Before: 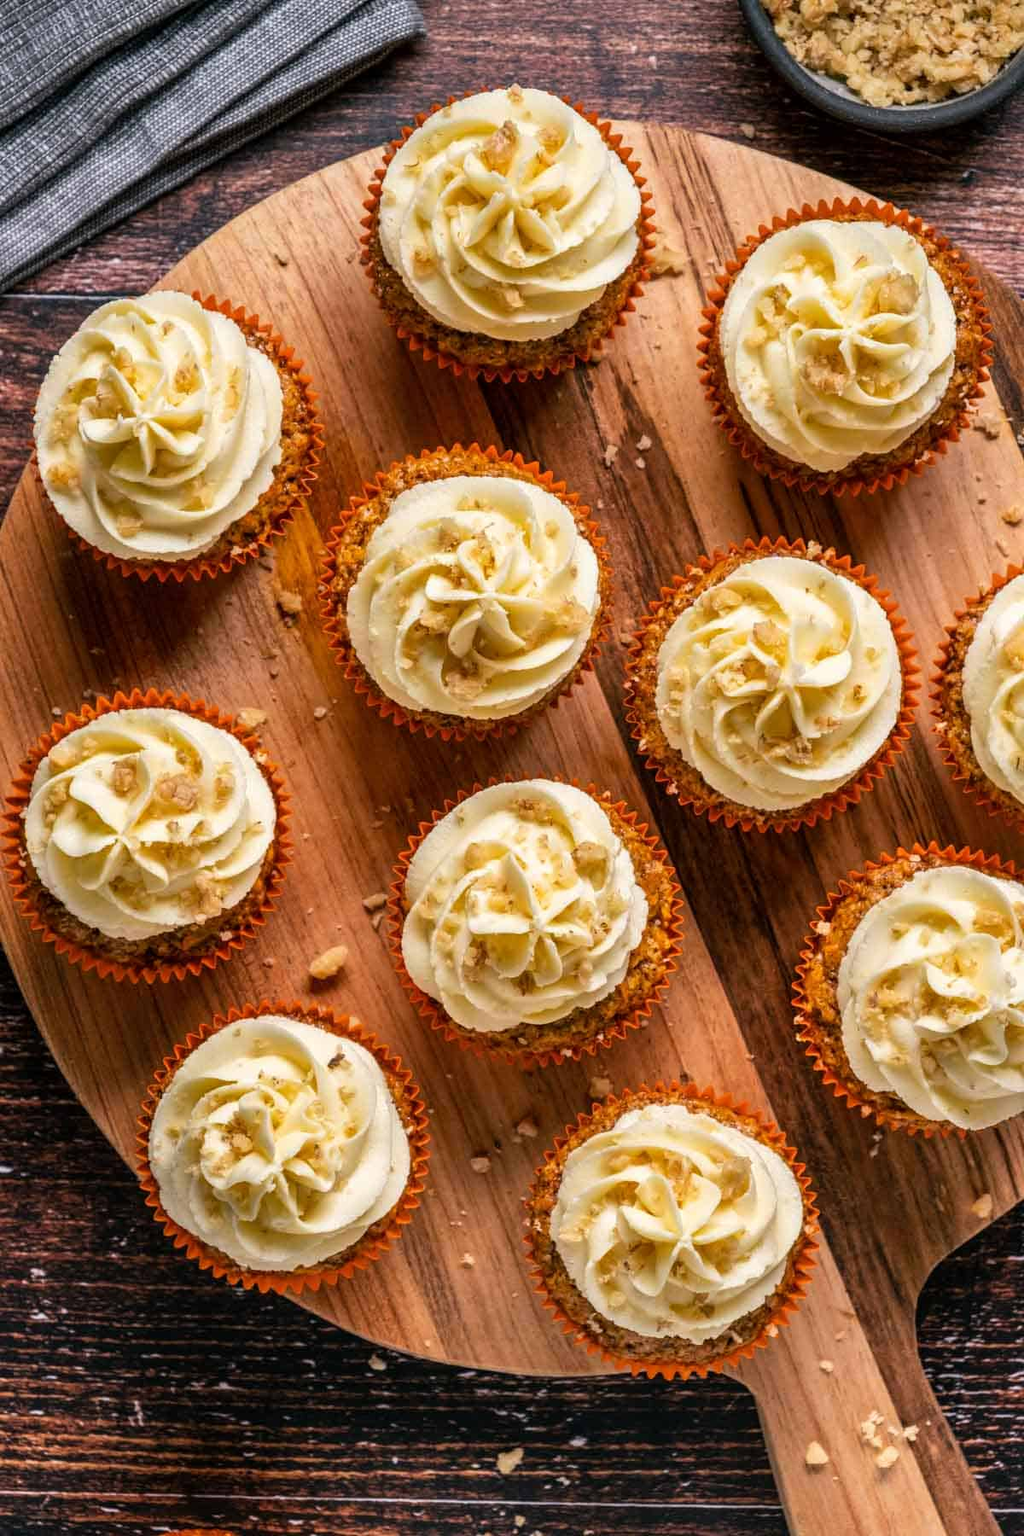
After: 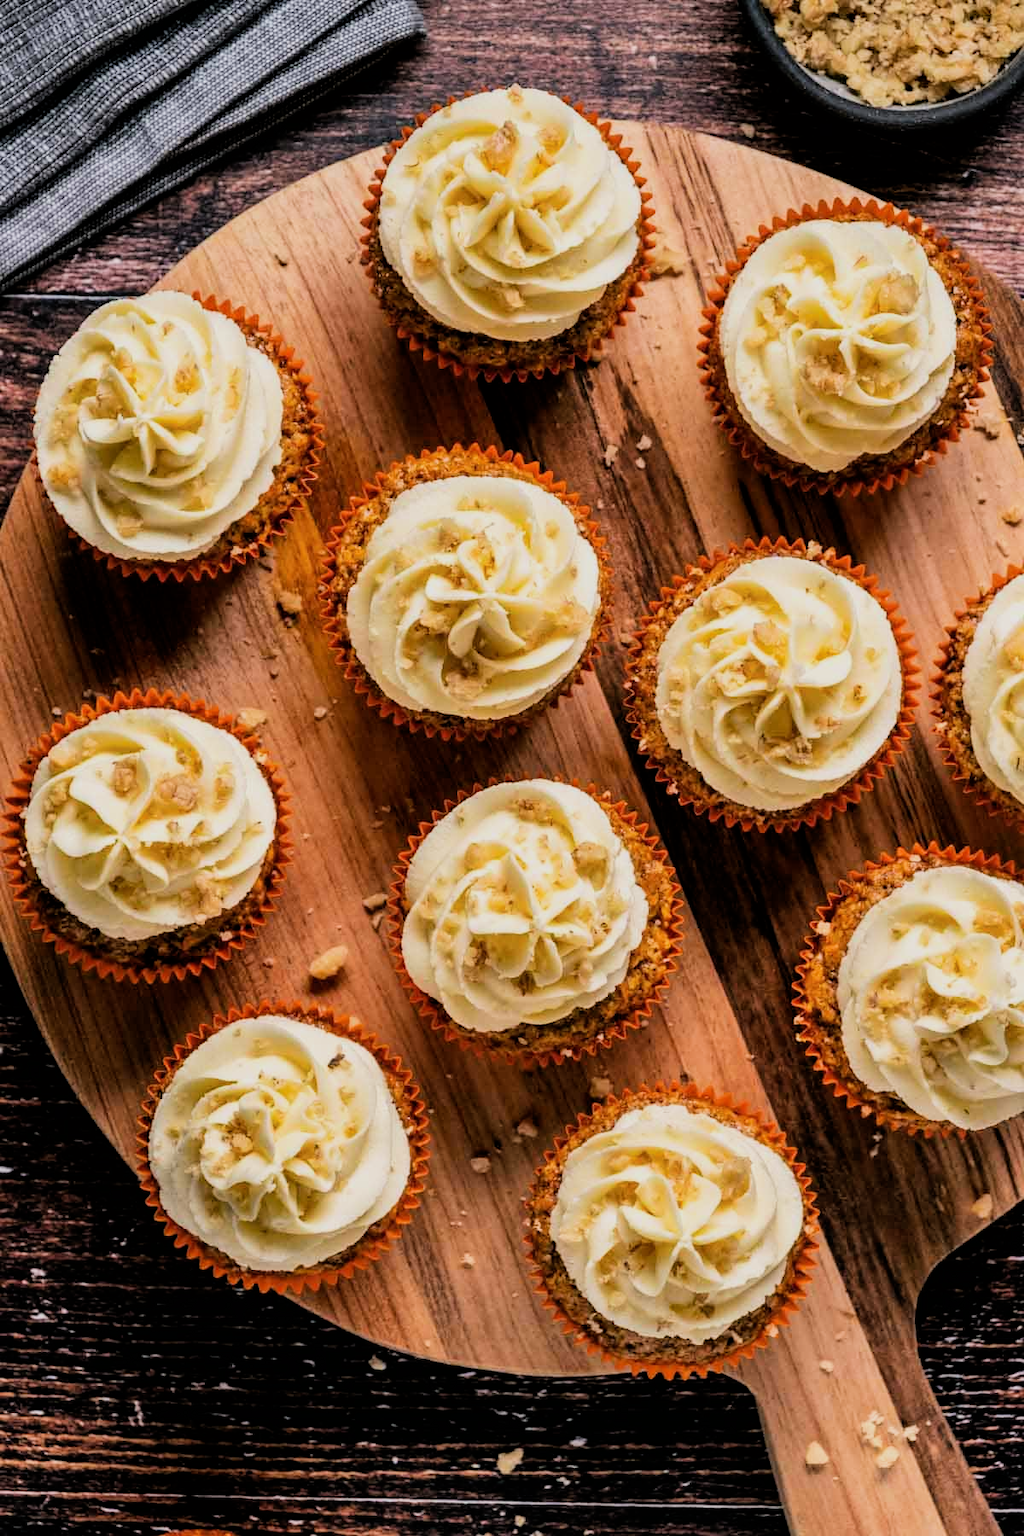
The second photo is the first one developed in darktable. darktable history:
filmic rgb: black relative exposure -5.04 EV, white relative exposure 3.99 EV, threshold 5.97 EV, hardness 2.9, contrast 1.298, enable highlight reconstruction true
